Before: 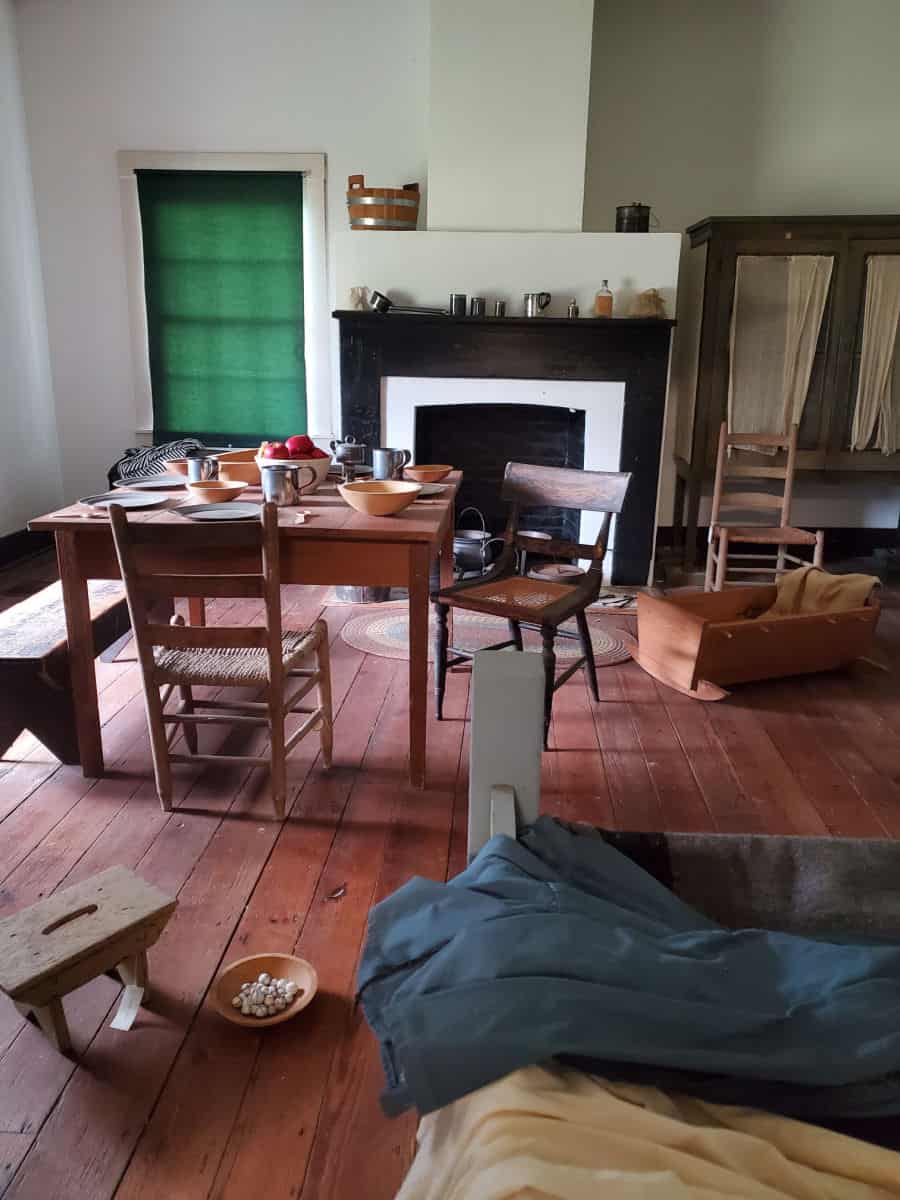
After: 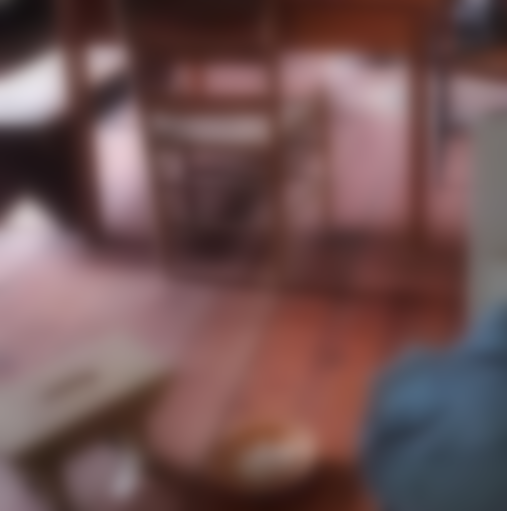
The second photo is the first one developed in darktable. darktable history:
lowpass: on, module defaults
crop: top 44.483%, right 43.593%, bottom 12.892%
